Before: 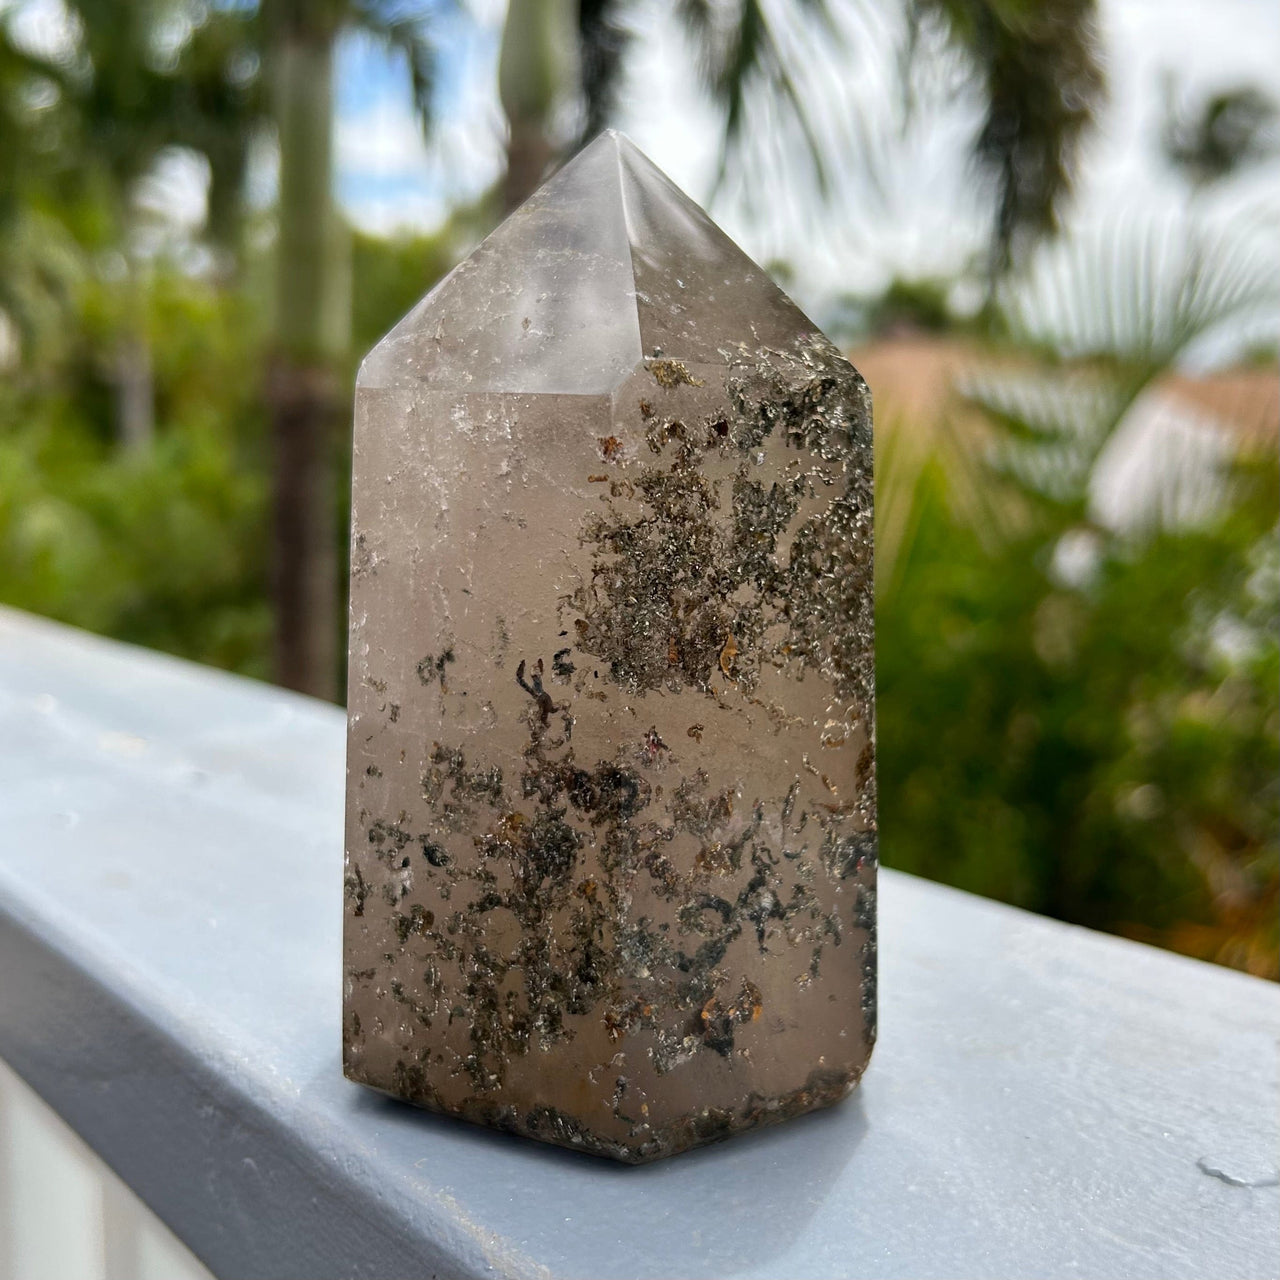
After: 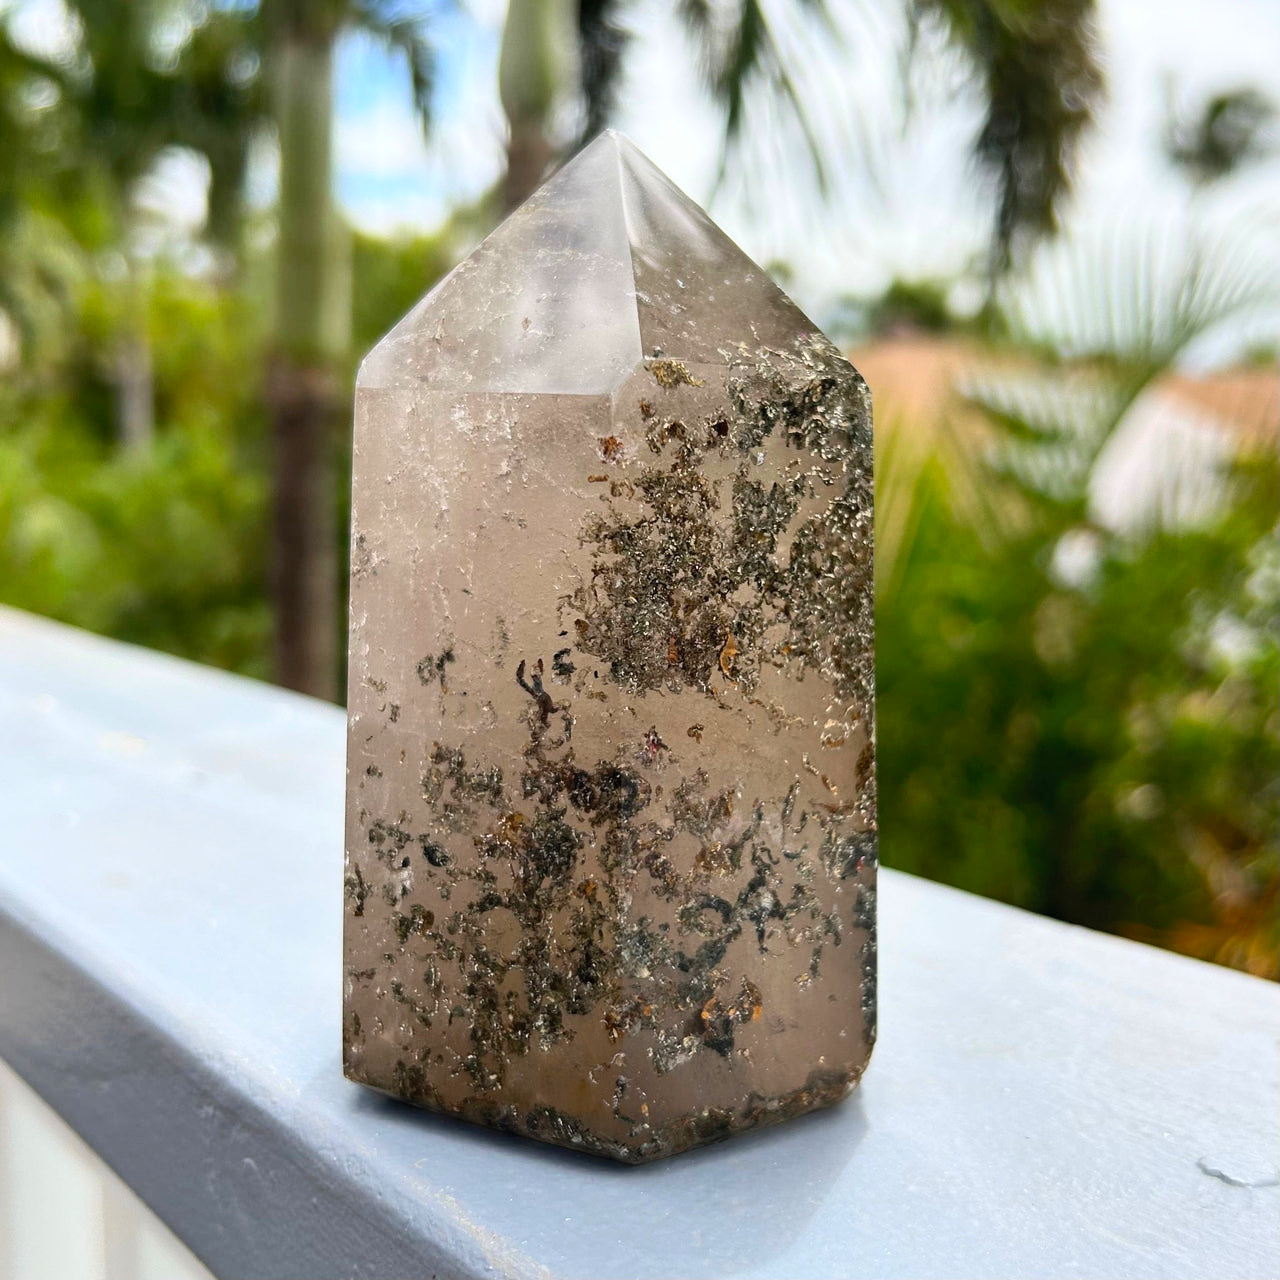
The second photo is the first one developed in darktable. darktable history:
contrast brightness saturation: contrast 0.203, brightness 0.169, saturation 0.23
